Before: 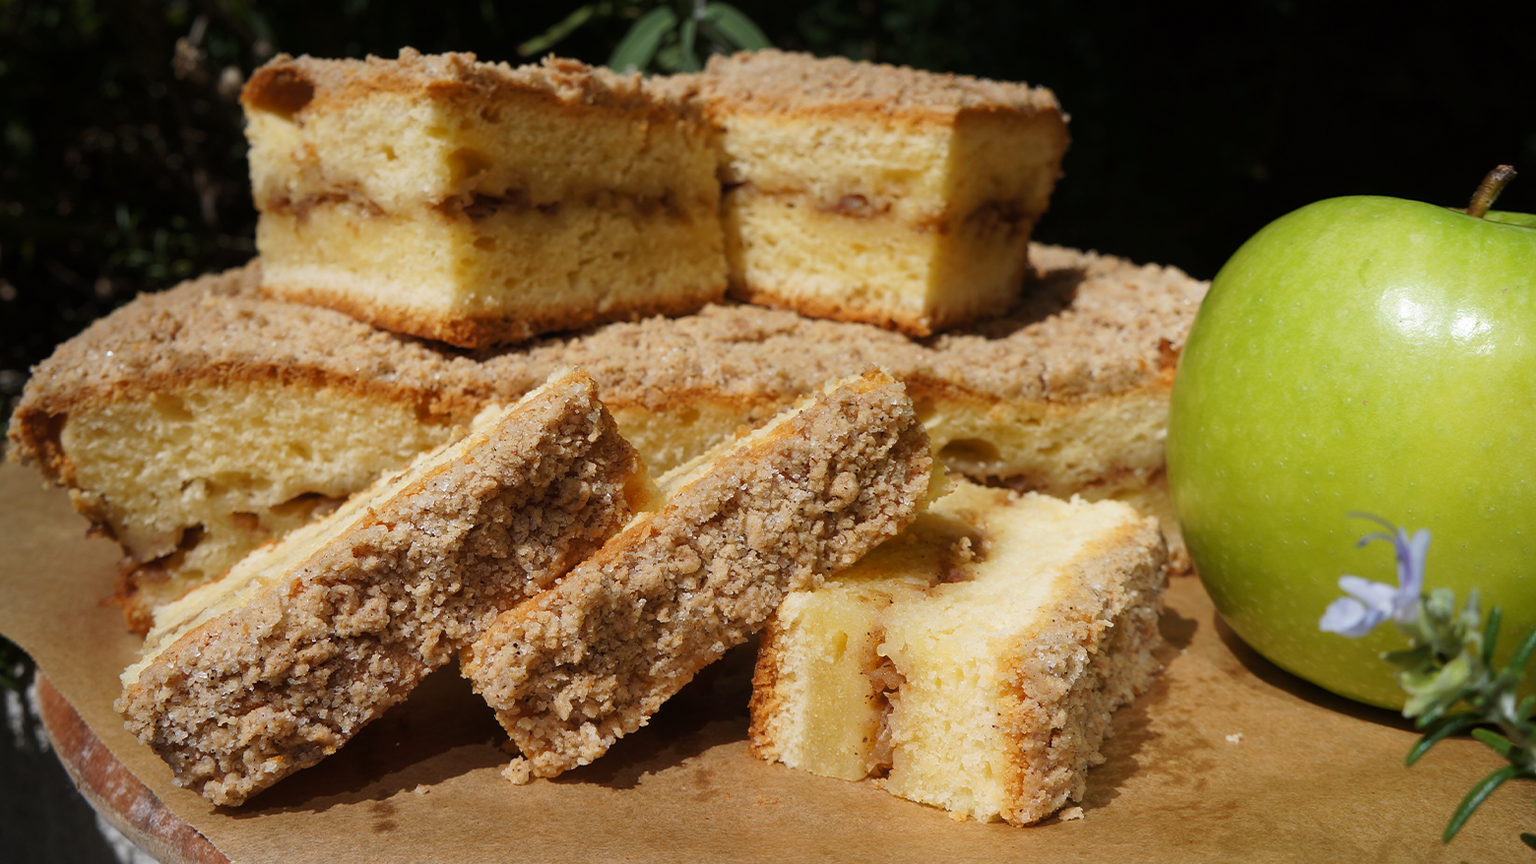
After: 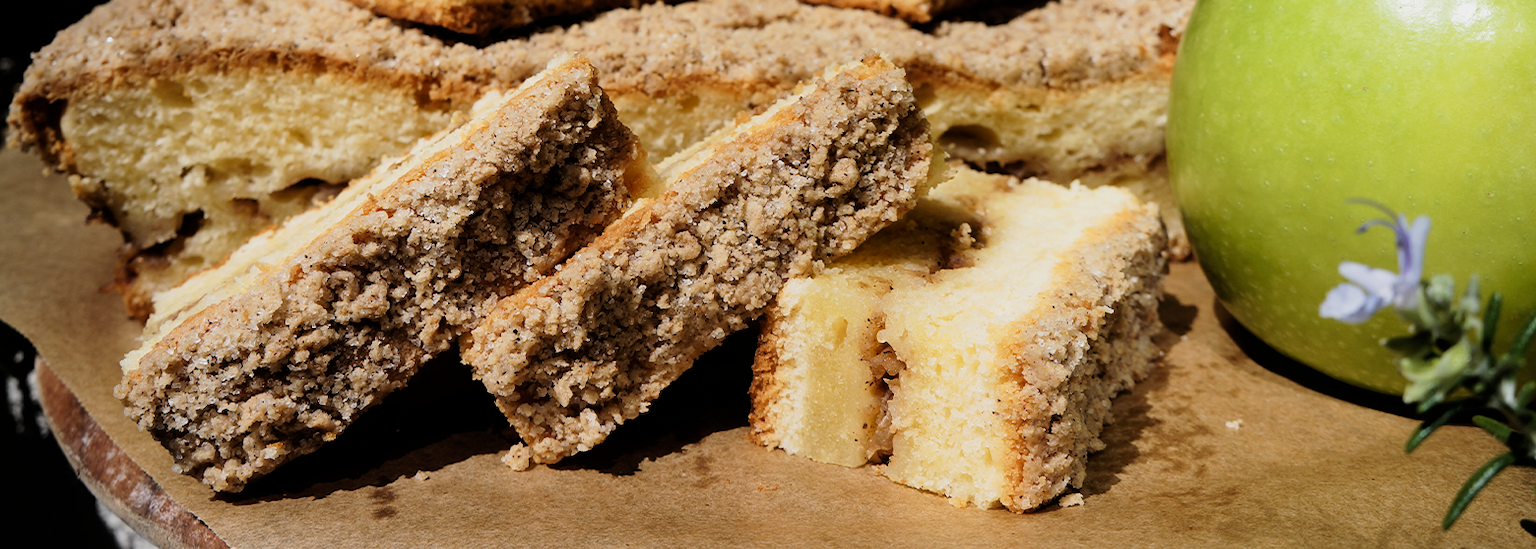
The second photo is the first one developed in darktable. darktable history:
crop and rotate: top 36.435%
filmic rgb: black relative exposure -5 EV, white relative exposure 3.5 EV, hardness 3.19, contrast 1.5, highlights saturation mix -50%
